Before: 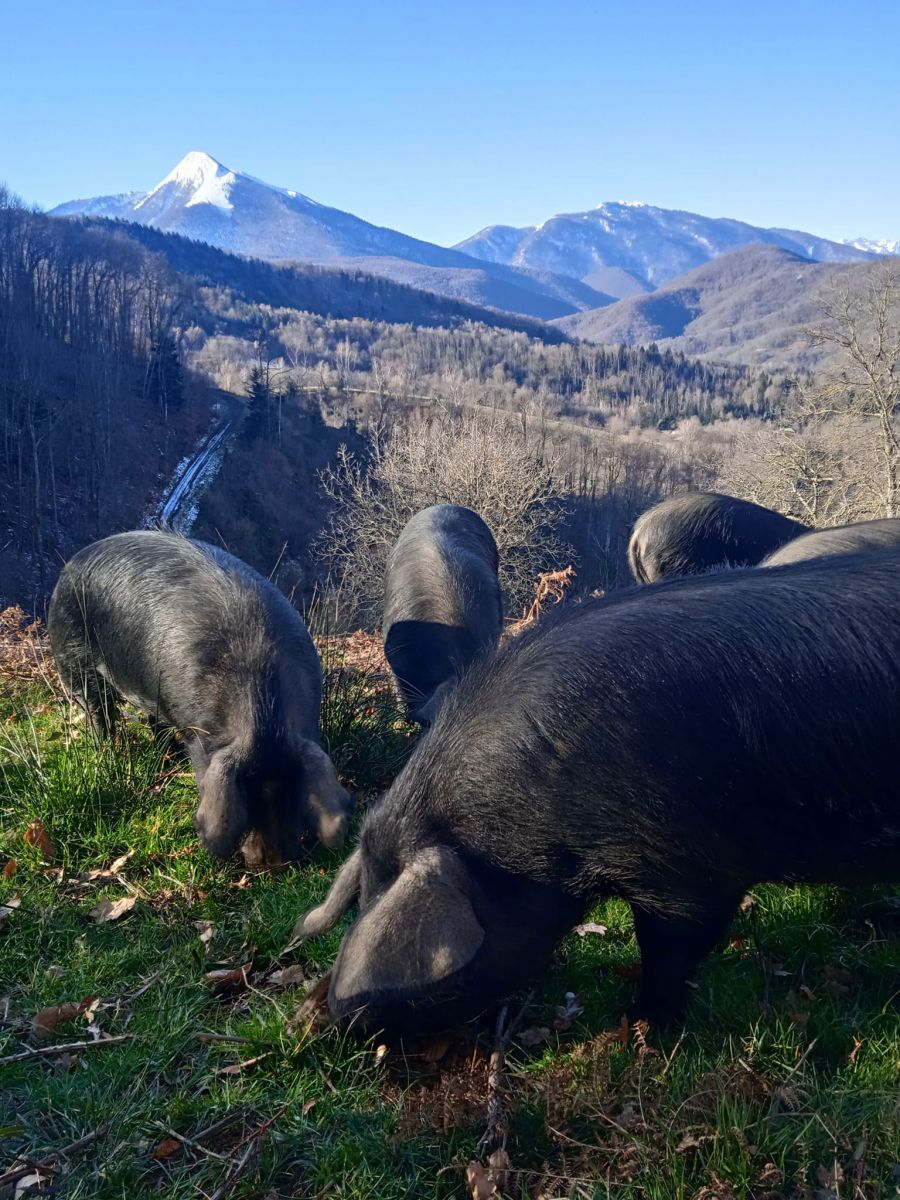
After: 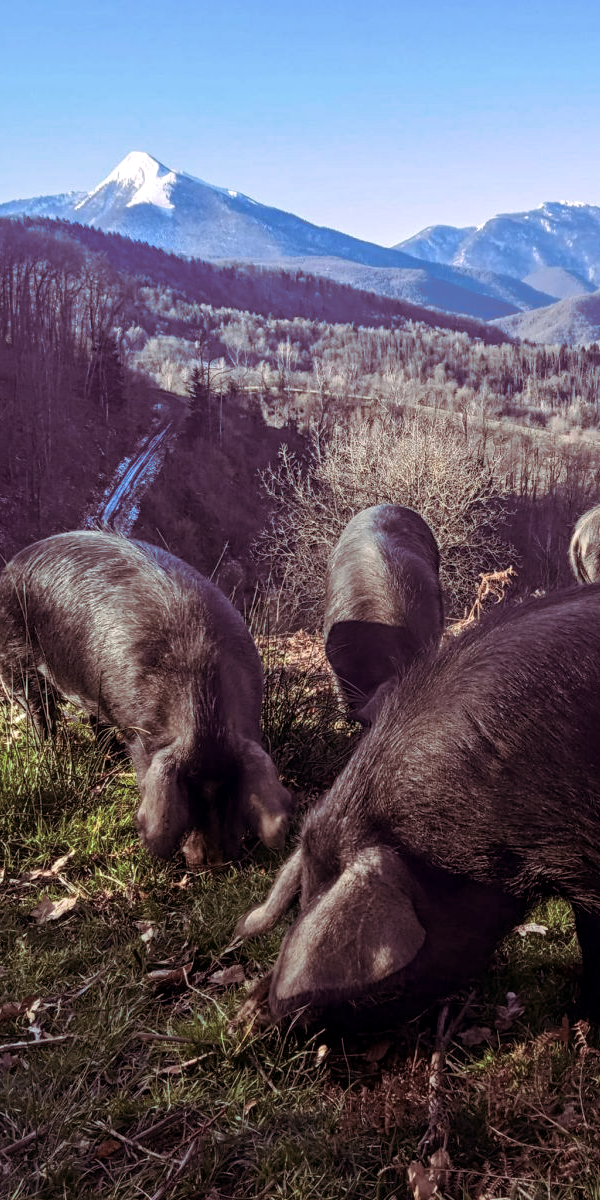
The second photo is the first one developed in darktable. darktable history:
contrast brightness saturation: saturation -0.05
split-toning: highlights › hue 298.8°, highlights › saturation 0.73, compress 41.76%
crop and rotate: left 6.617%, right 26.717%
local contrast: on, module defaults
